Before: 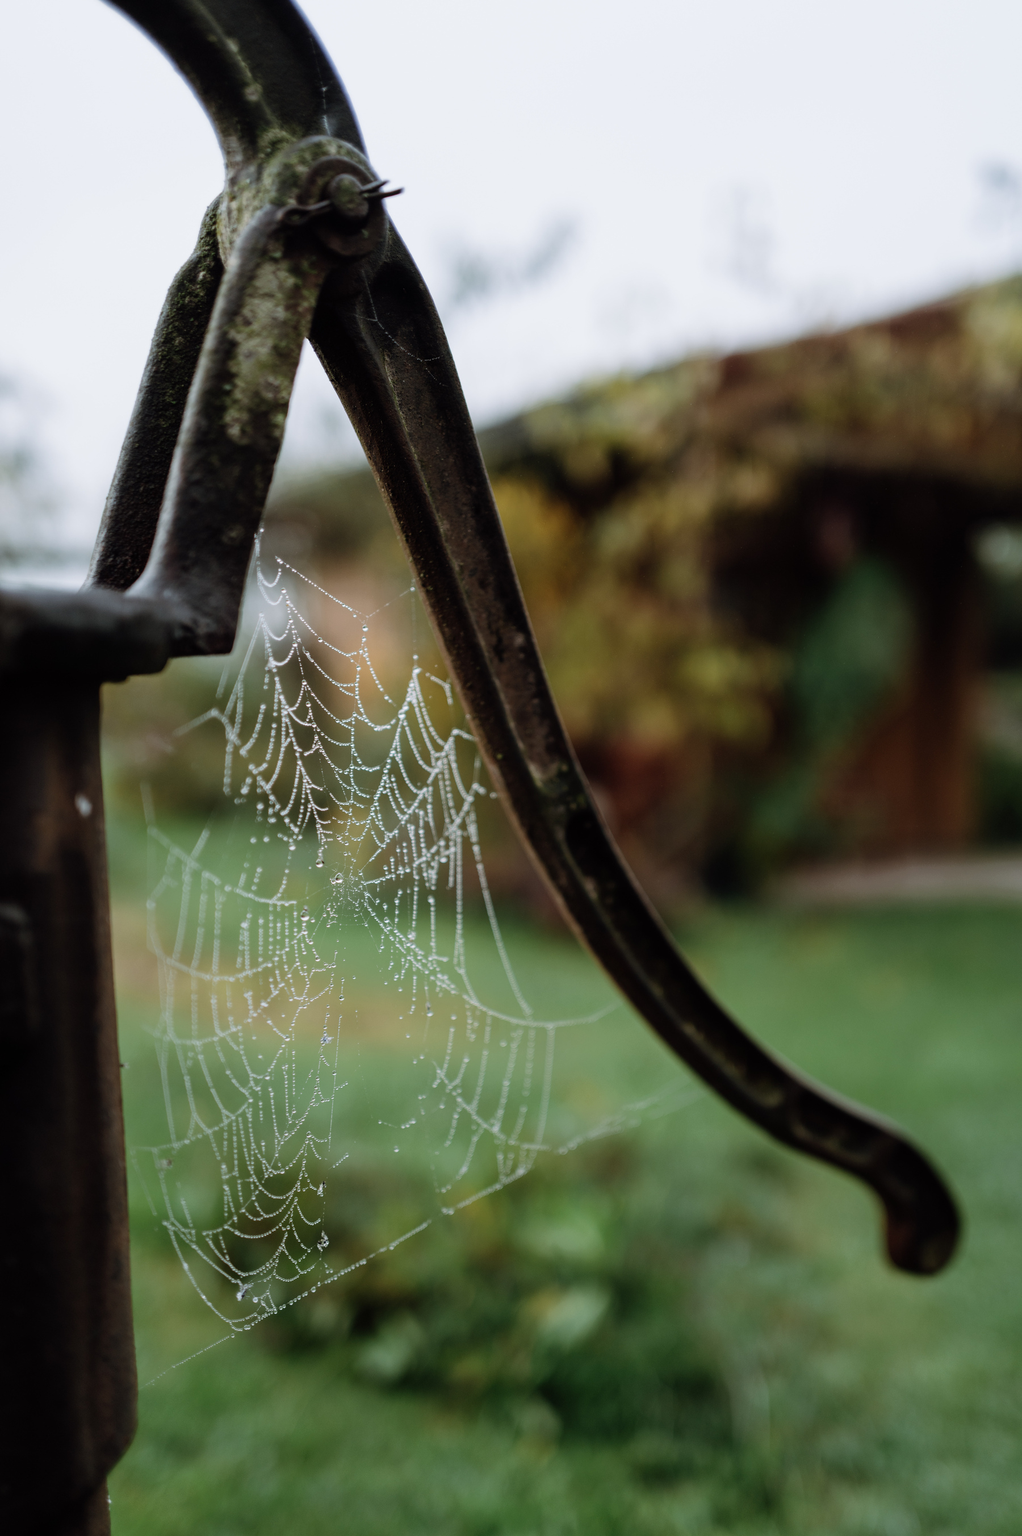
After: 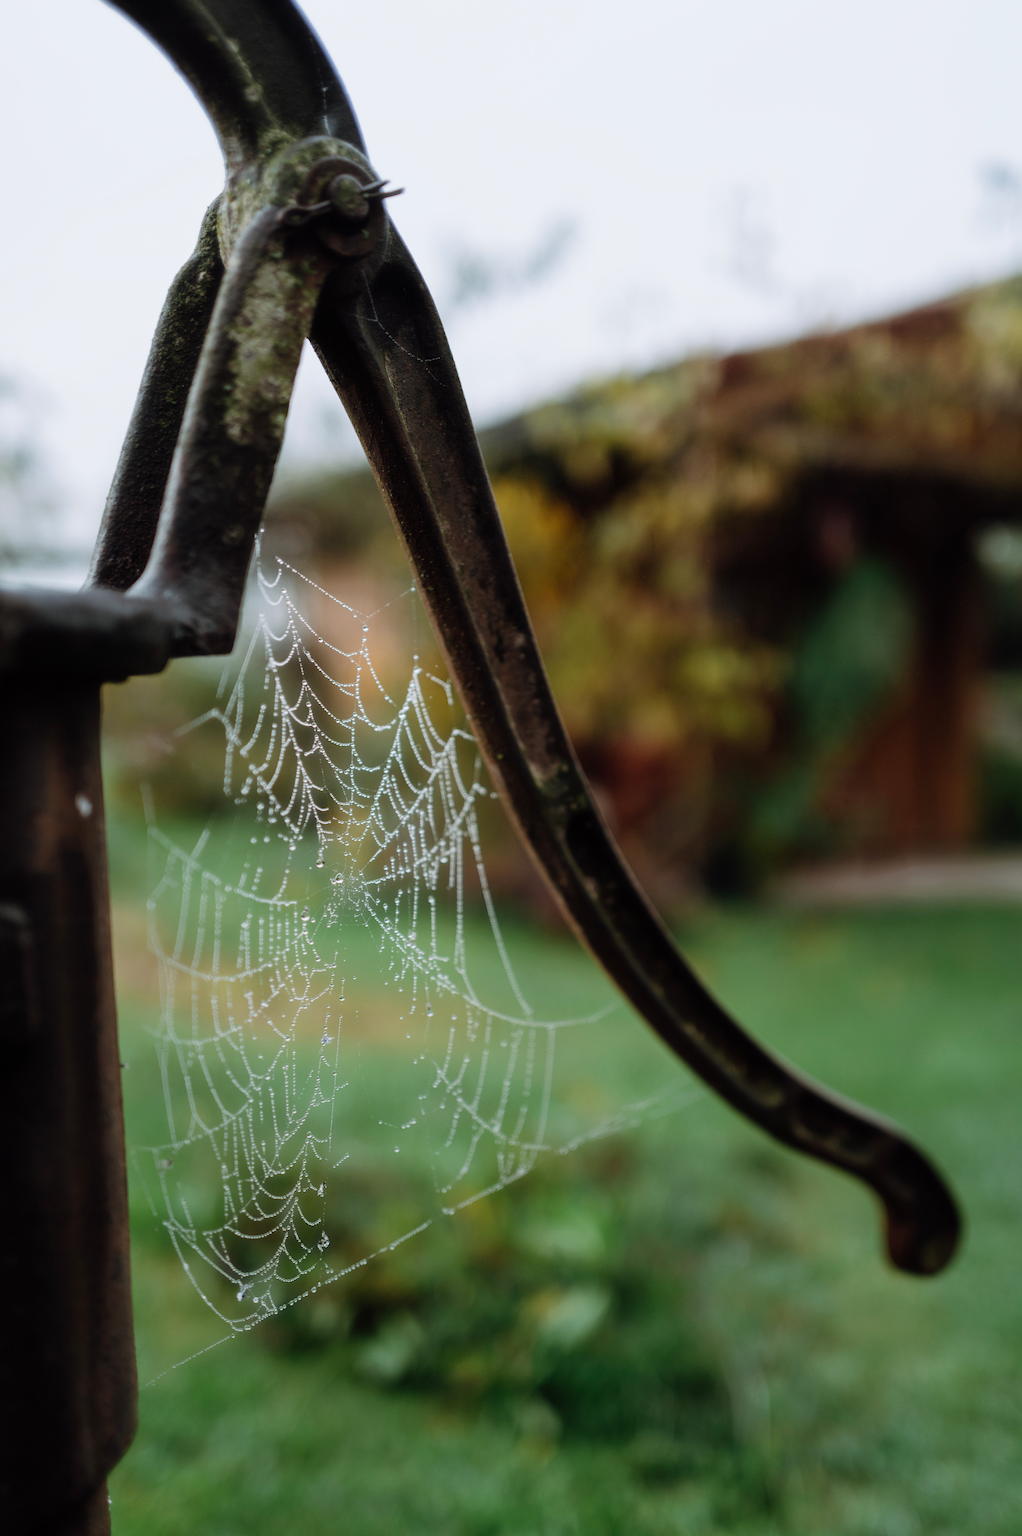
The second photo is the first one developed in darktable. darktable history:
haze removal: strength -0.113, compatibility mode true, adaptive false
